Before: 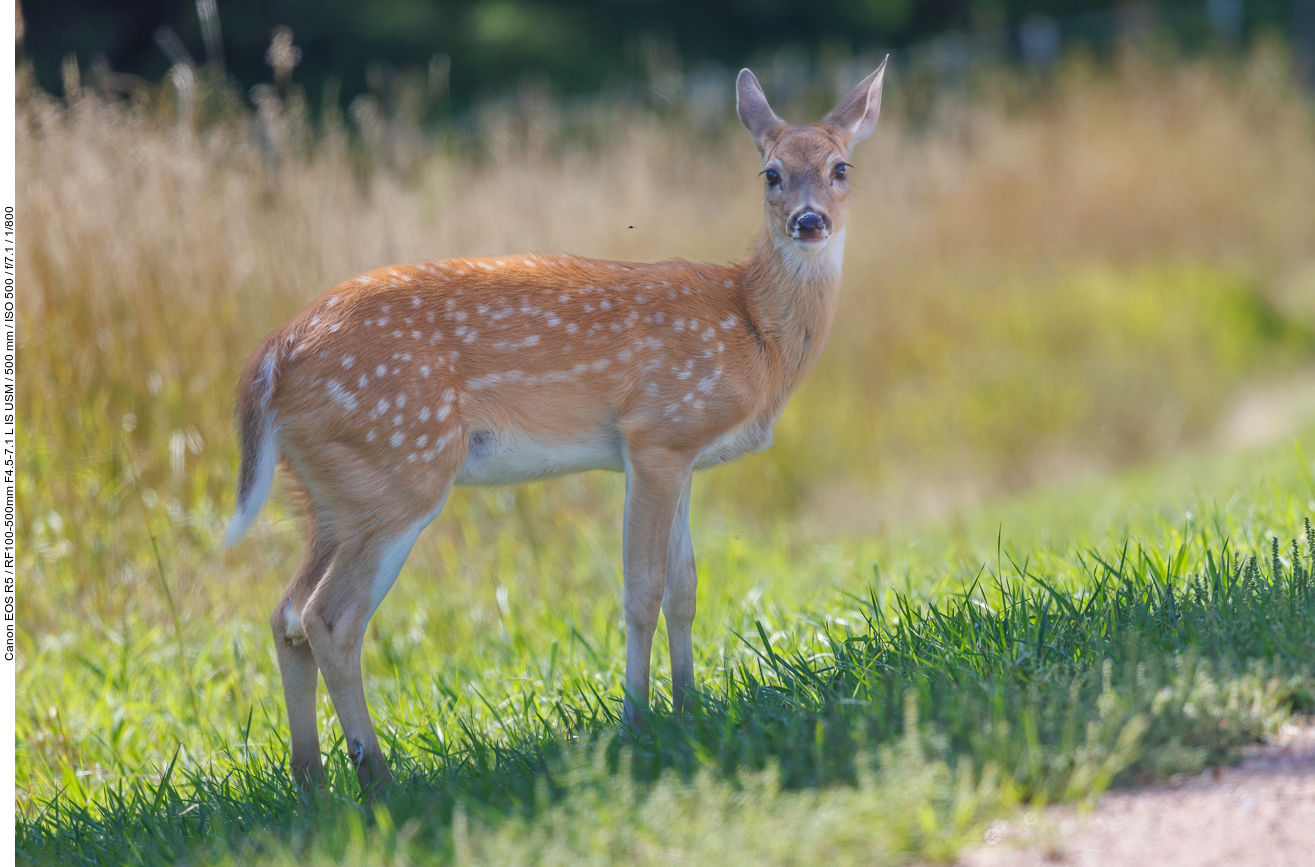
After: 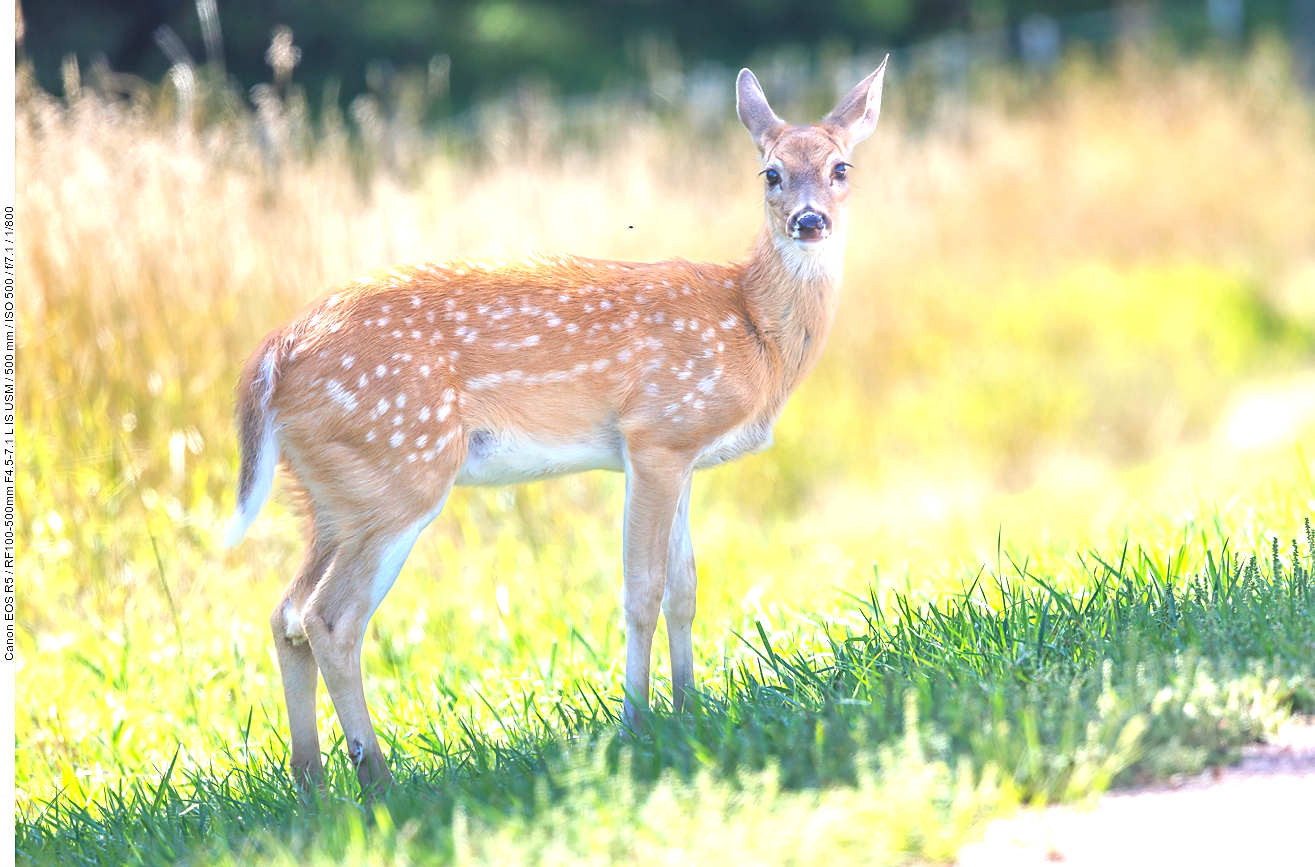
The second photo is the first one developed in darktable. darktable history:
sharpen: radius 1.559, amount 0.373, threshold 1.271
exposure: black level correction 0, exposure 1.388 EV, compensate exposure bias true, compensate highlight preservation false
